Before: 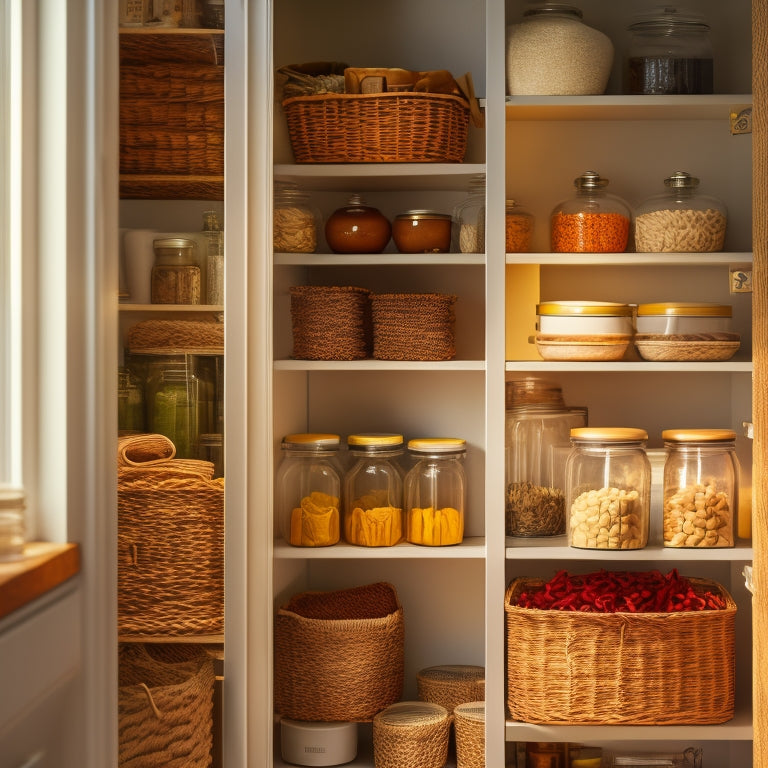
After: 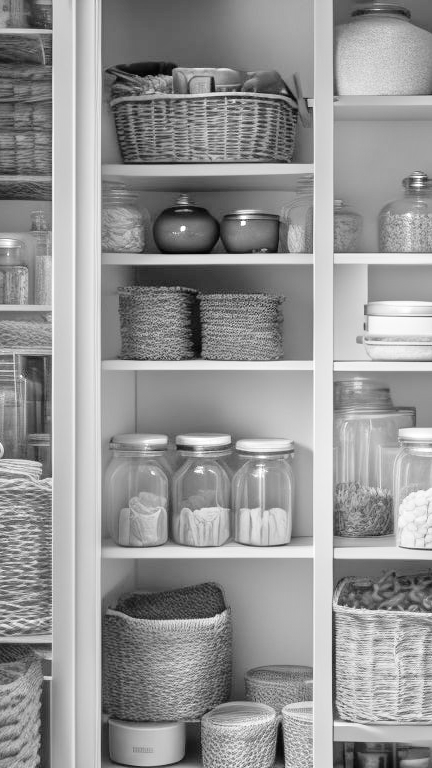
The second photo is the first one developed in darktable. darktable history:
tone equalizer: -7 EV 0.15 EV, -6 EV 0.6 EV, -5 EV 1.15 EV, -4 EV 1.33 EV, -3 EV 1.15 EV, -2 EV 0.6 EV, -1 EV 0.15 EV, mask exposure compensation -0.5 EV
contrast brightness saturation: saturation -1
tone curve: curves: ch0 [(0, 0) (0.004, 0.001) (0.133, 0.112) (0.325, 0.362) (0.832, 0.893) (1, 1)], color space Lab, linked channels, preserve colors none
crop and rotate: left 22.516%, right 21.234%
